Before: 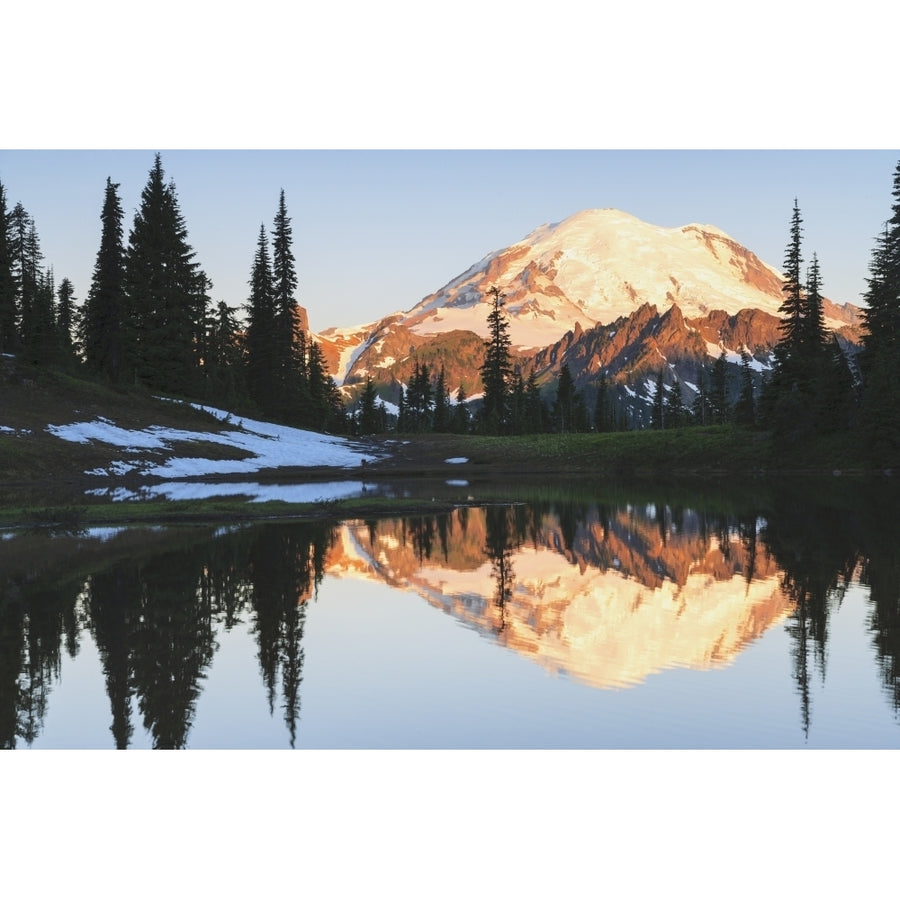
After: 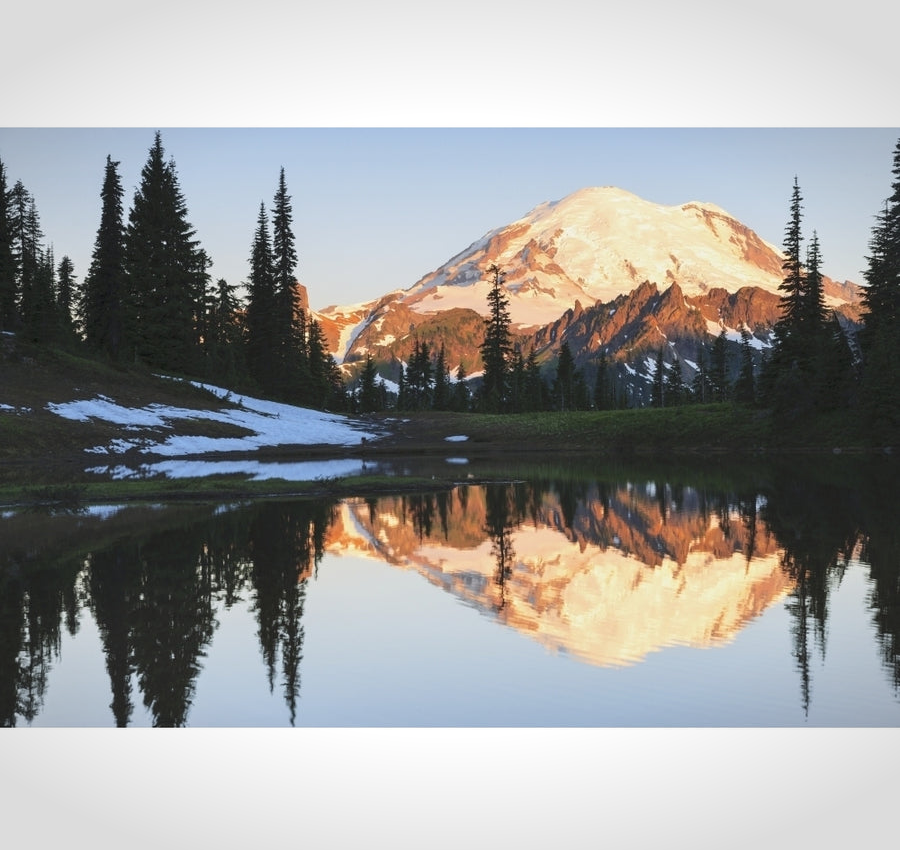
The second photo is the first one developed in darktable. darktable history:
crop and rotate: top 2.479%, bottom 3.018%
vignetting: fall-off start 100%, brightness -0.282, width/height ratio 1.31
